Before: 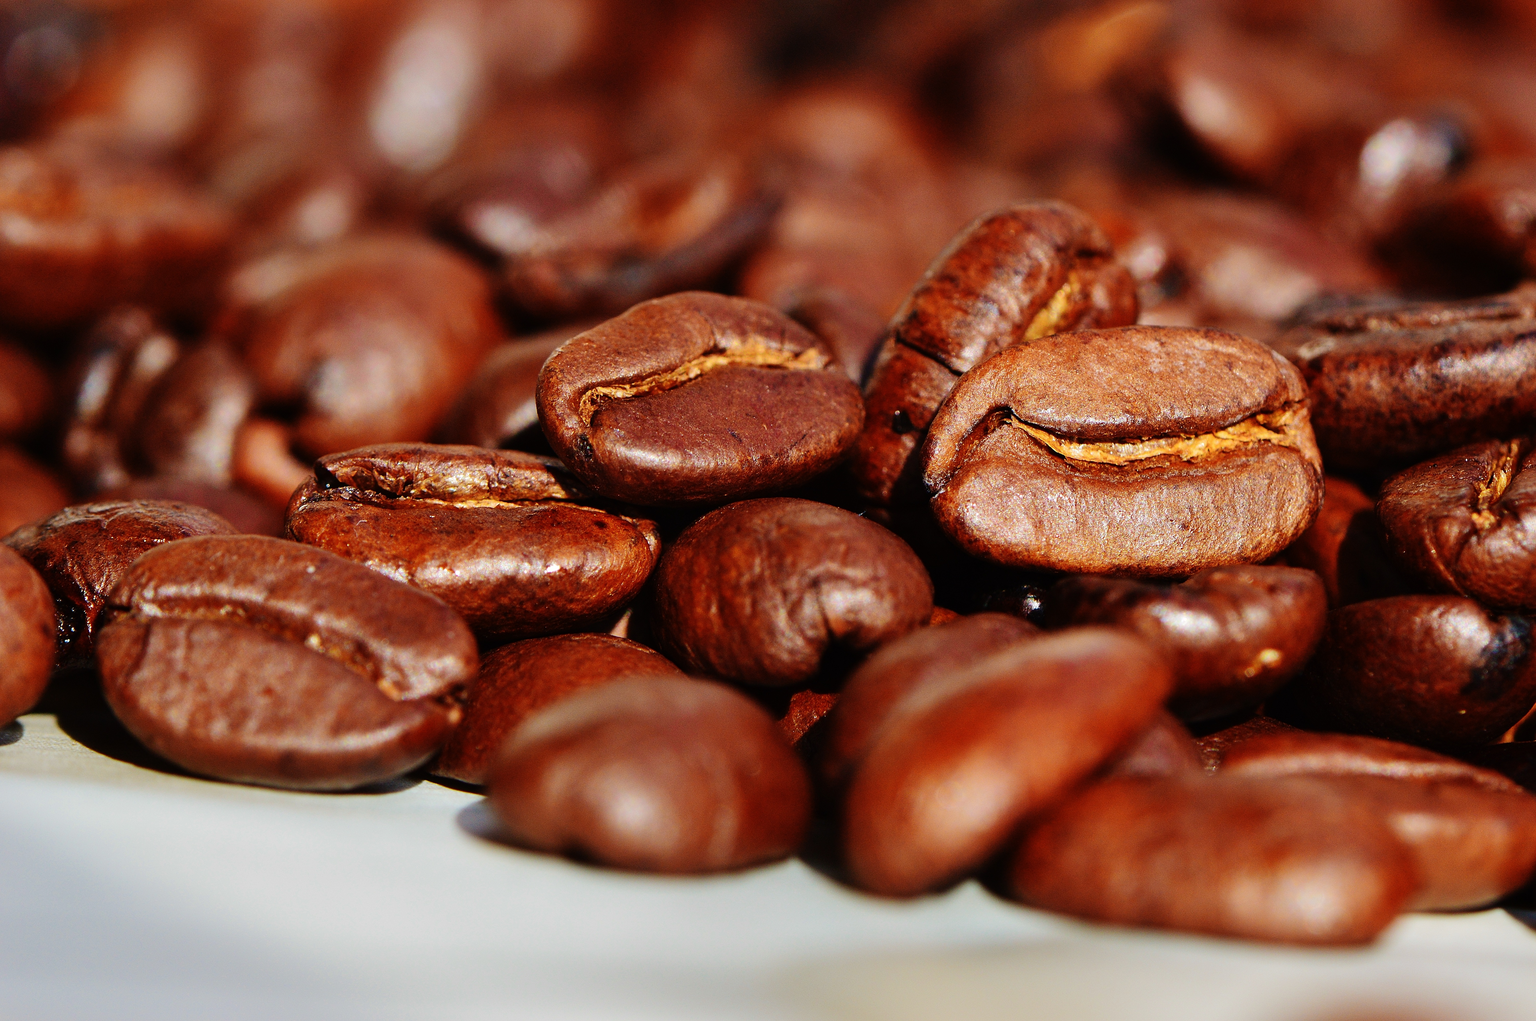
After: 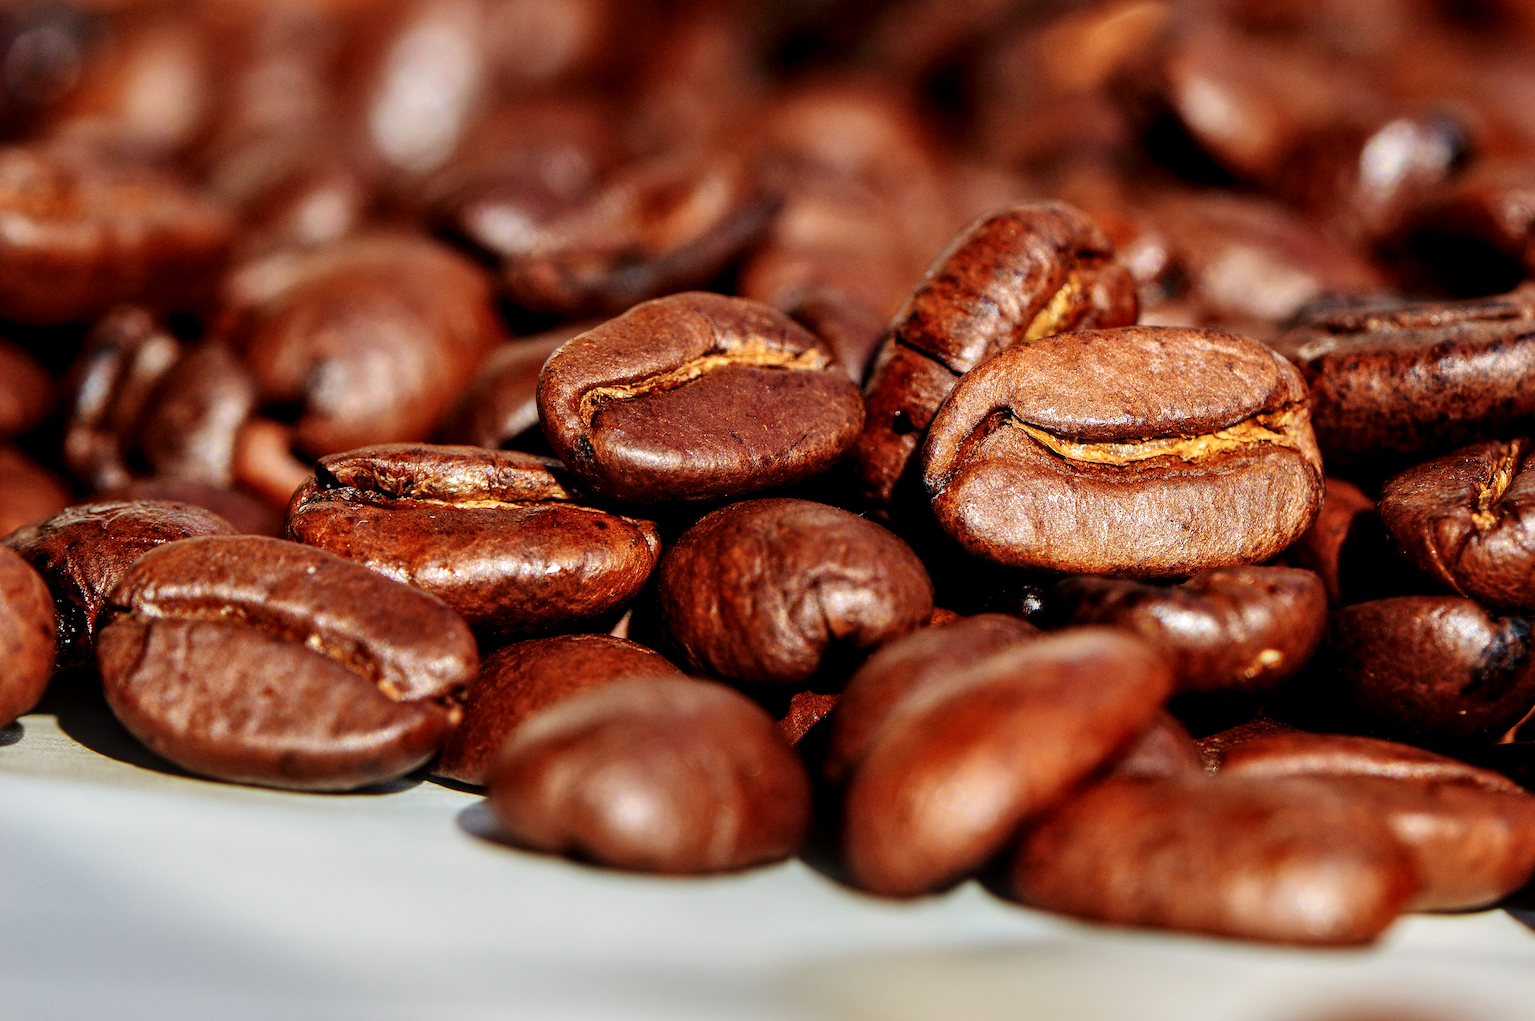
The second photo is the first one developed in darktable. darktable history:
local contrast: highlights 61%, detail 143%, midtone range 0.428
tone equalizer: on, module defaults
